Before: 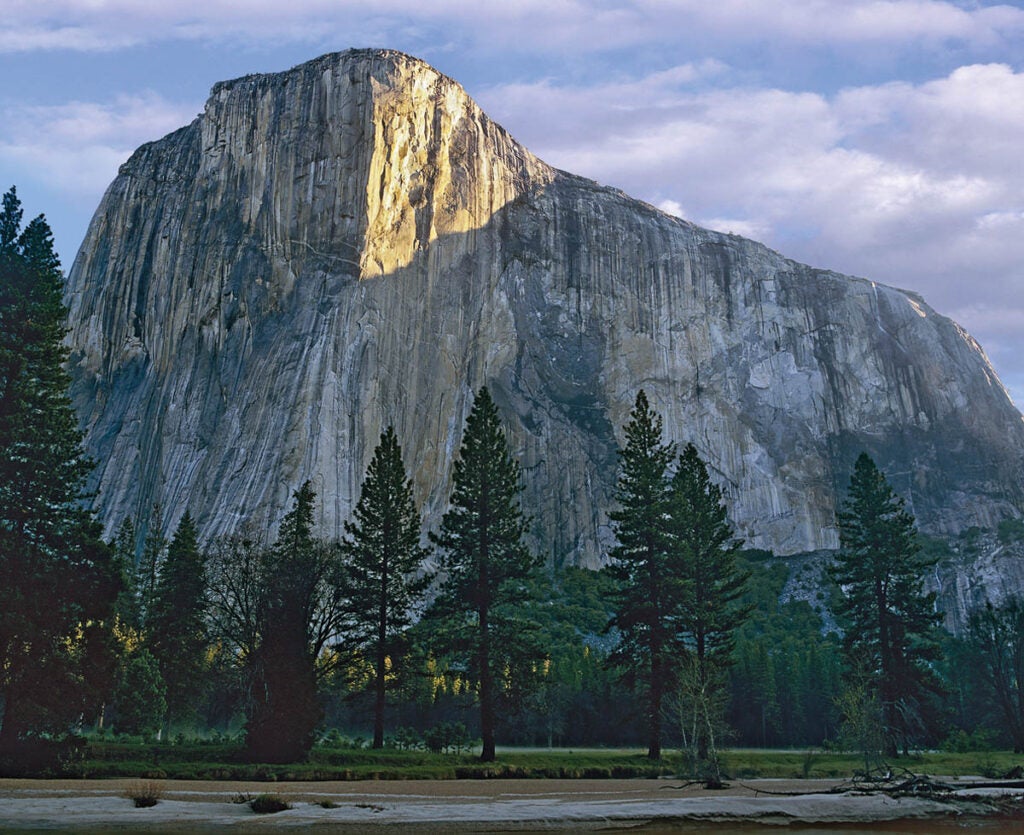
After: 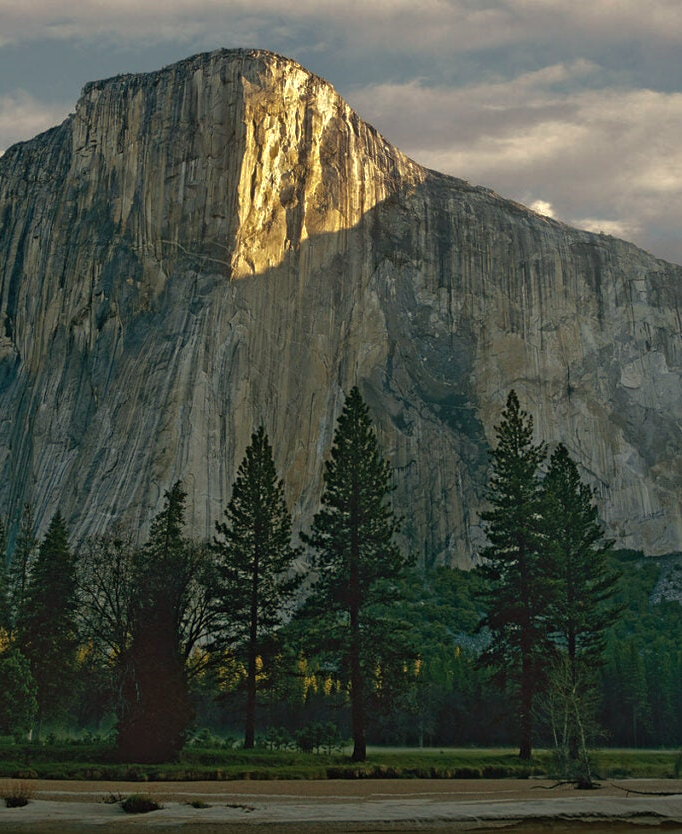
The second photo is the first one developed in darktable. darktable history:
crop and rotate: left 12.648%, right 20.685%
tone equalizer: on, module defaults
base curve: curves: ch0 [(0, 0) (0.826, 0.587) (1, 1)]
white balance: red 1.08, blue 0.791
exposure: exposure 0.161 EV, compensate highlight preservation false
